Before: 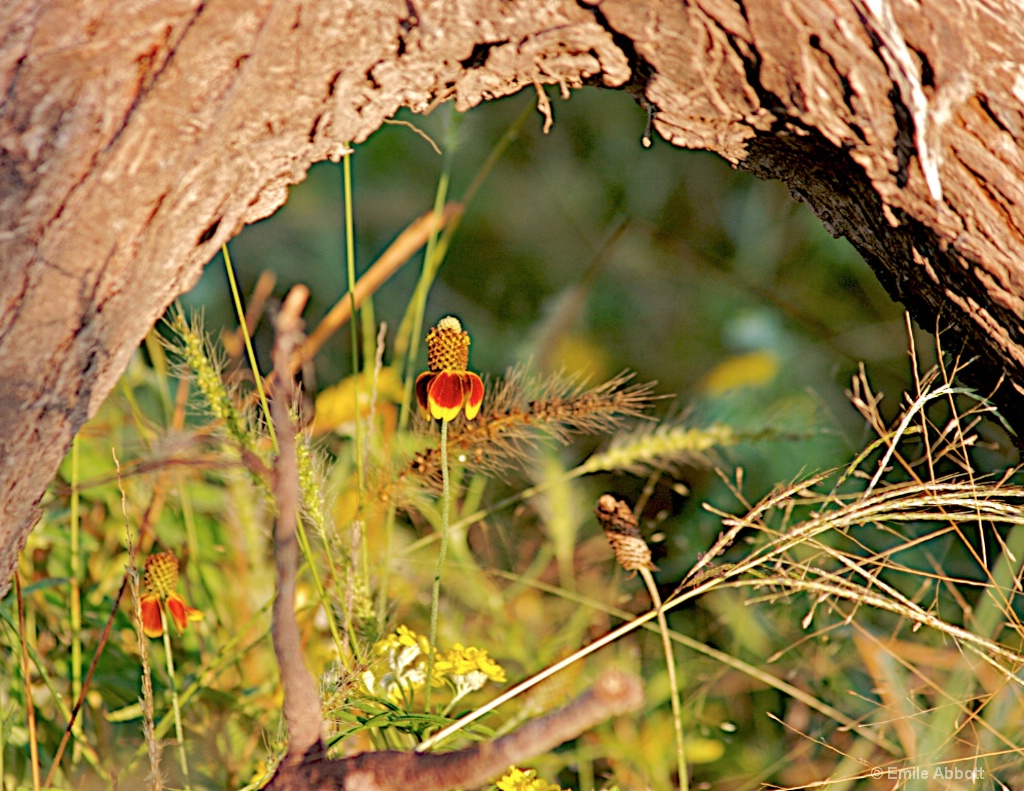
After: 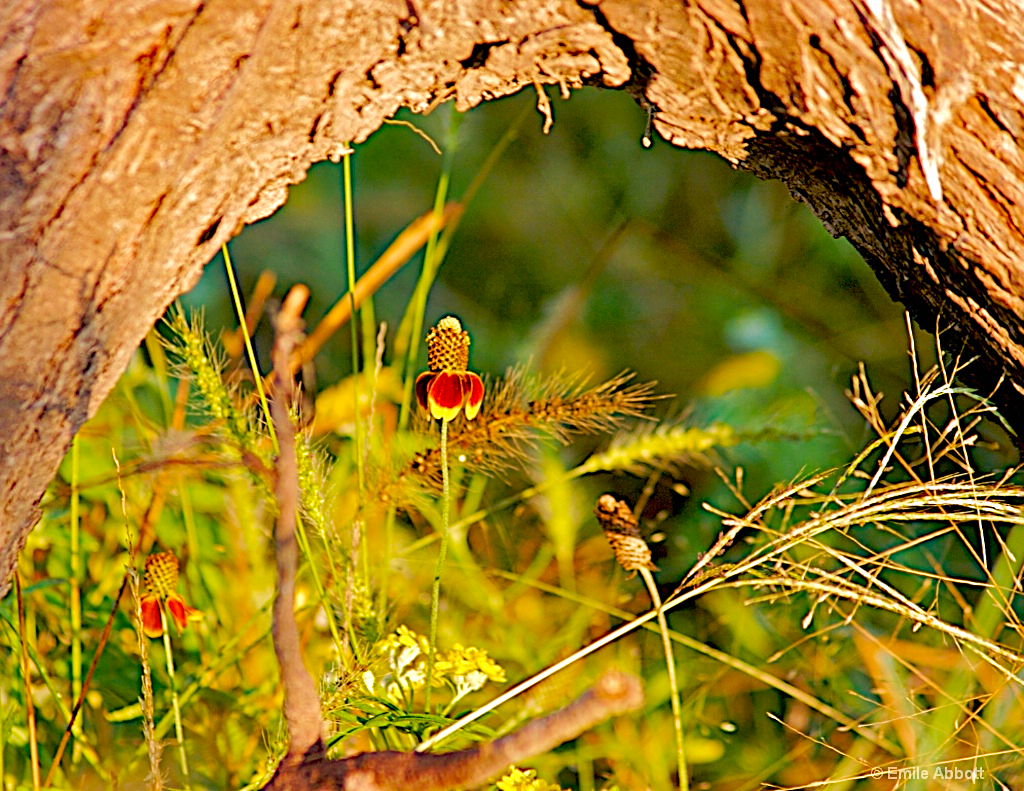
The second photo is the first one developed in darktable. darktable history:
sharpen: on, module defaults
velvia: strength 51%, mid-tones bias 0.51
